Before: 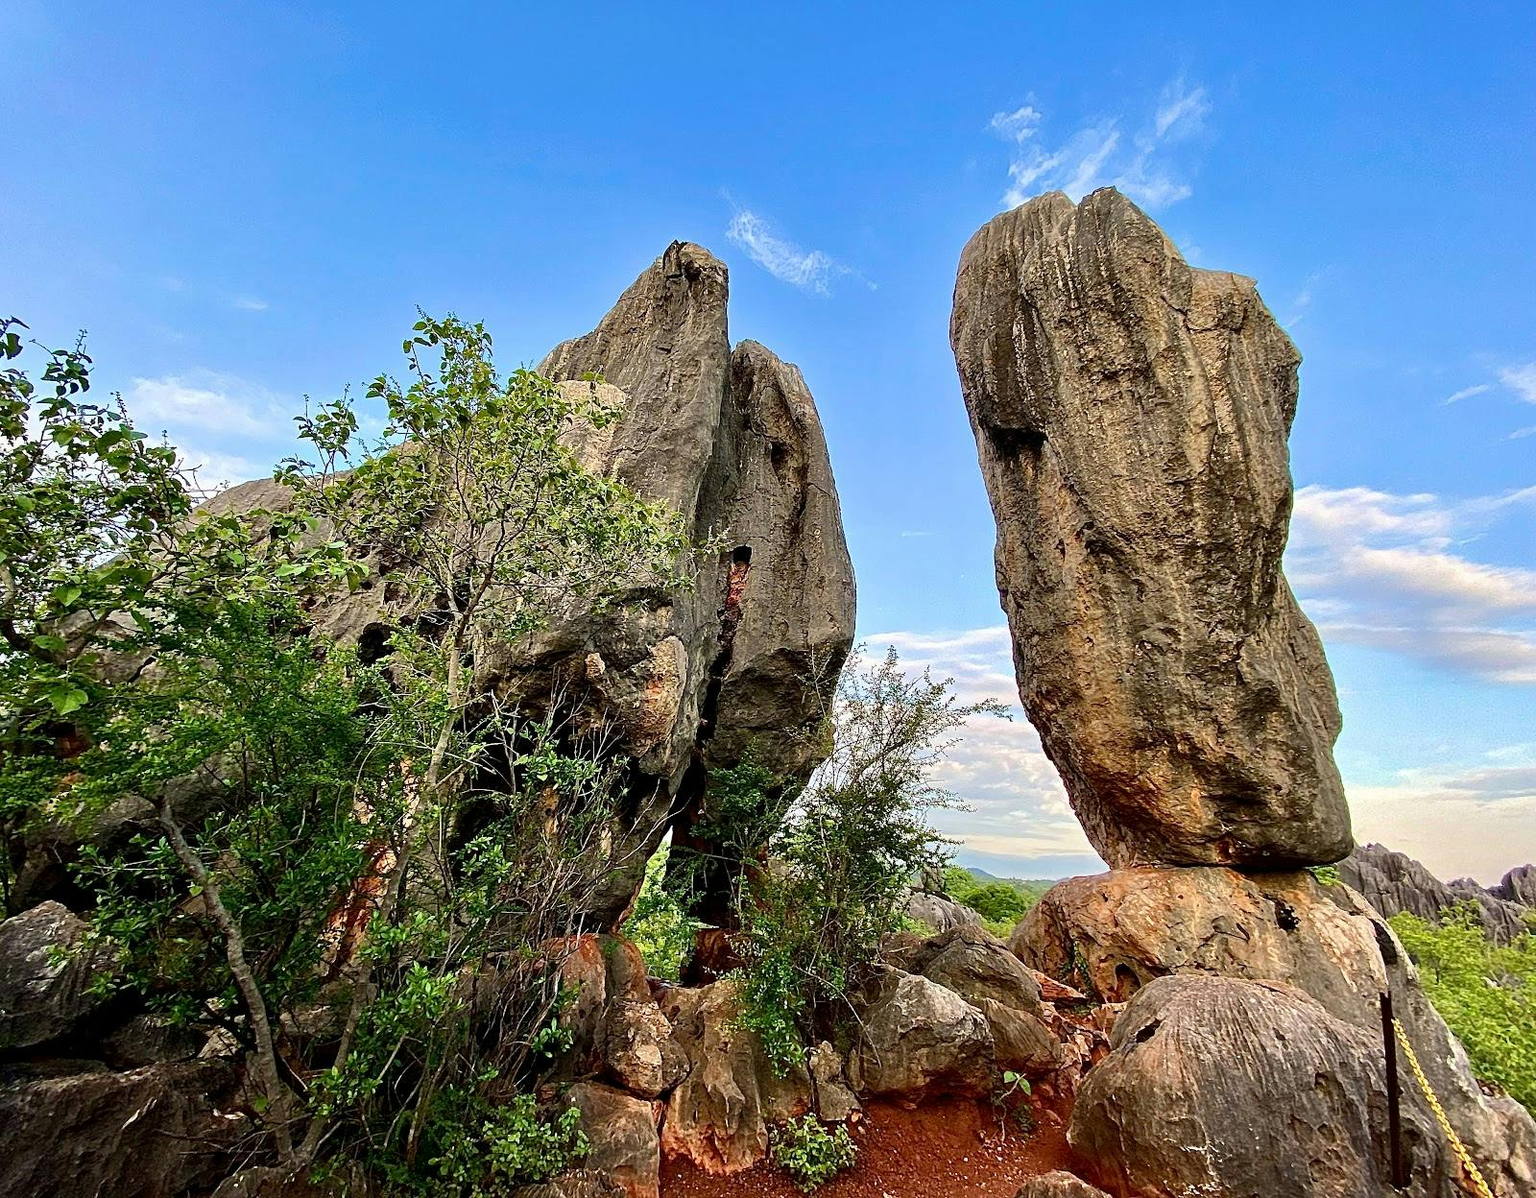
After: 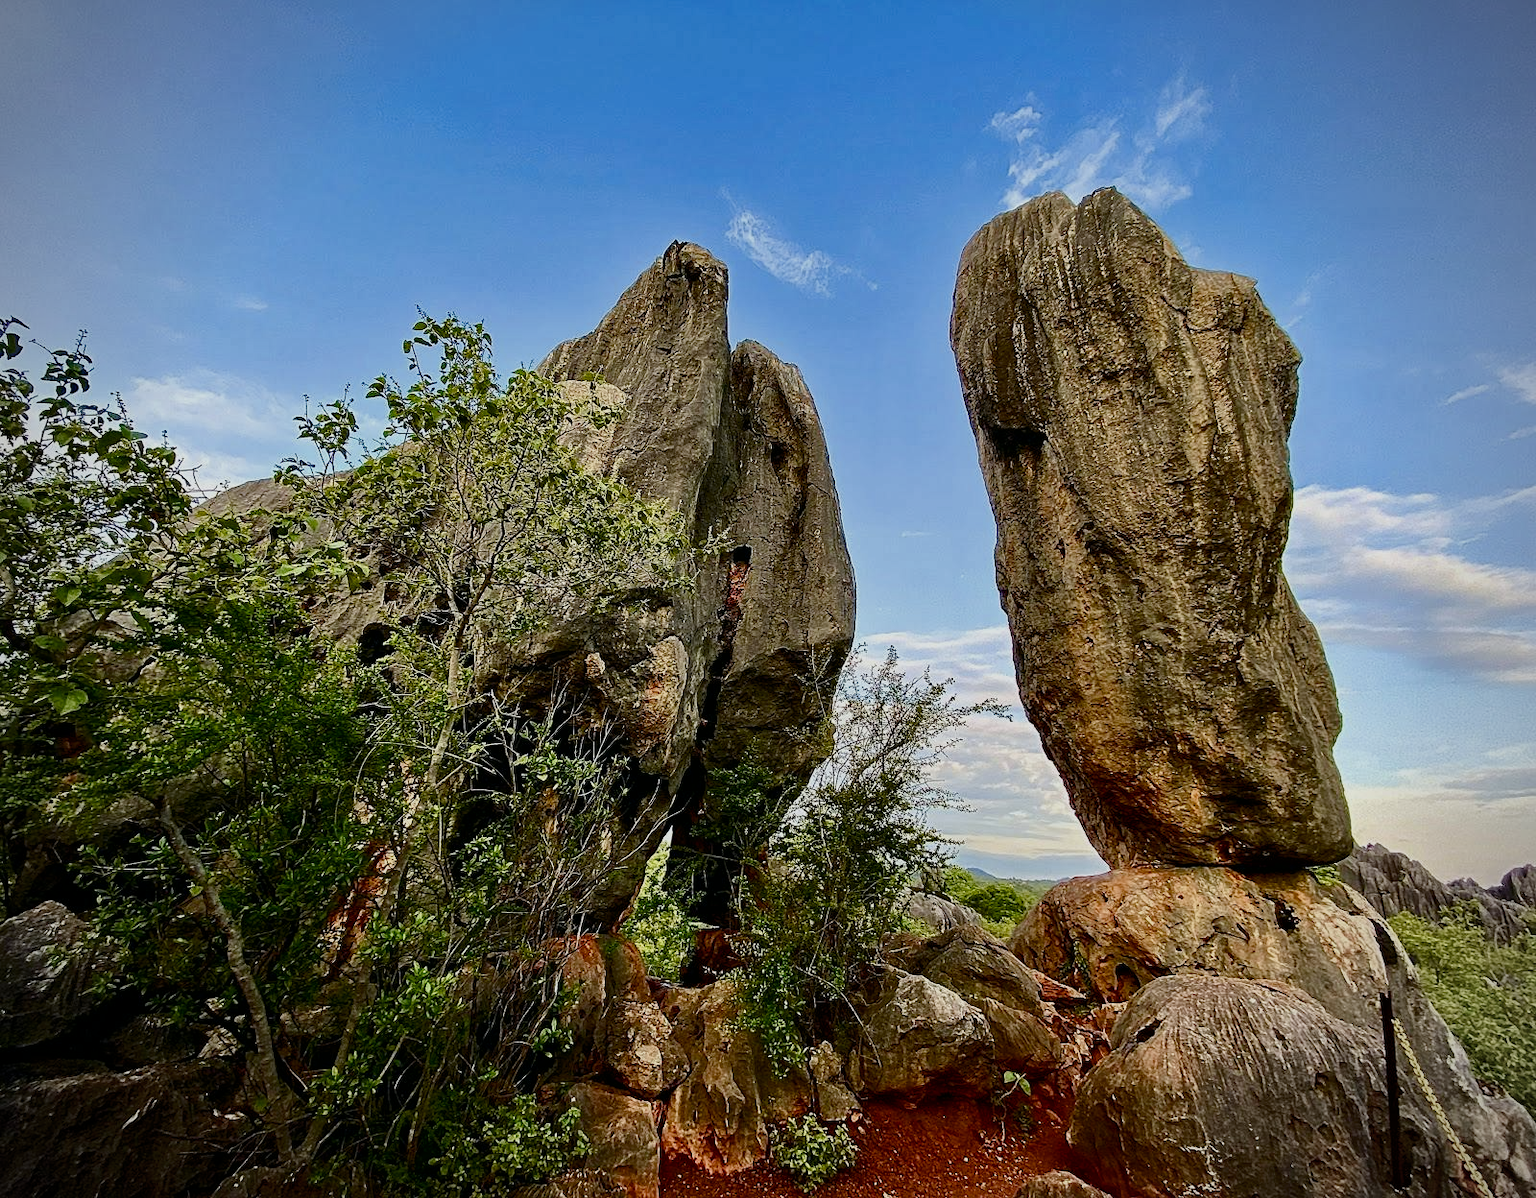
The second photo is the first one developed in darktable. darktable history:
vignetting: unbound false
color balance rgb: perceptual saturation grading › global saturation 20%, perceptual saturation grading › highlights -48.926%, perceptual saturation grading › shadows 24.427%, global vibrance 15.172%
exposure: exposure -0.451 EV, compensate highlight preservation false
tone curve: curves: ch0 [(0, 0) (0.227, 0.17) (0.766, 0.774) (1, 1)]; ch1 [(0, 0) (0.114, 0.127) (0.437, 0.452) (0.498, 0.495) (0.579, 0.576) (1, 1)]; ch2 [(0, 0) (0.233, 0.259) (0.493, 0.492) (0.568, 0.579) (1, 1)], color space Lab, independent channels, preserve colors none
